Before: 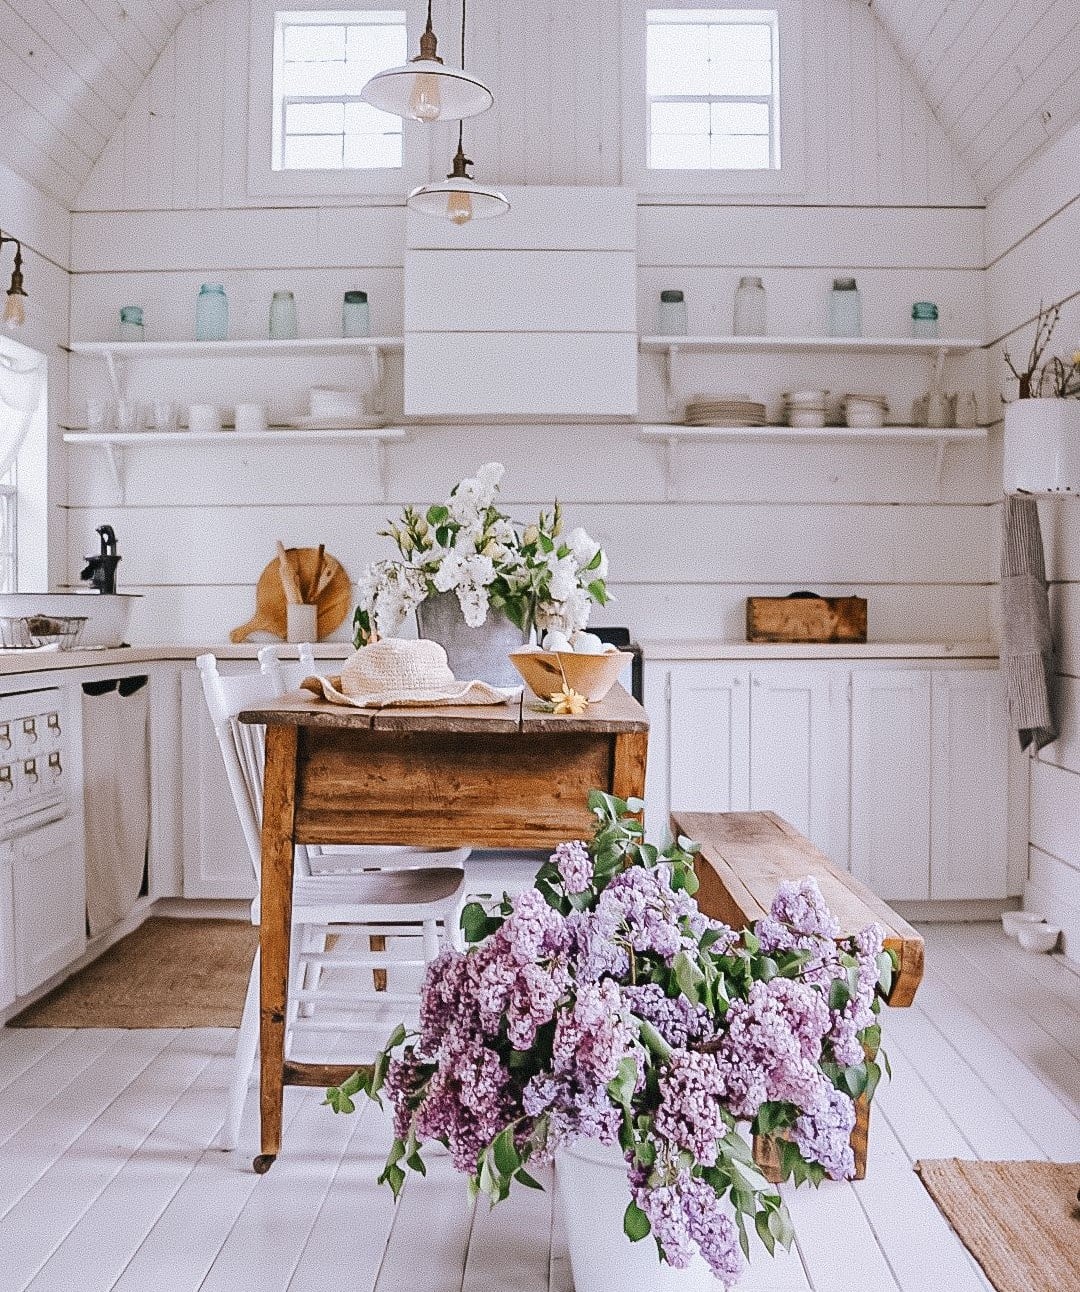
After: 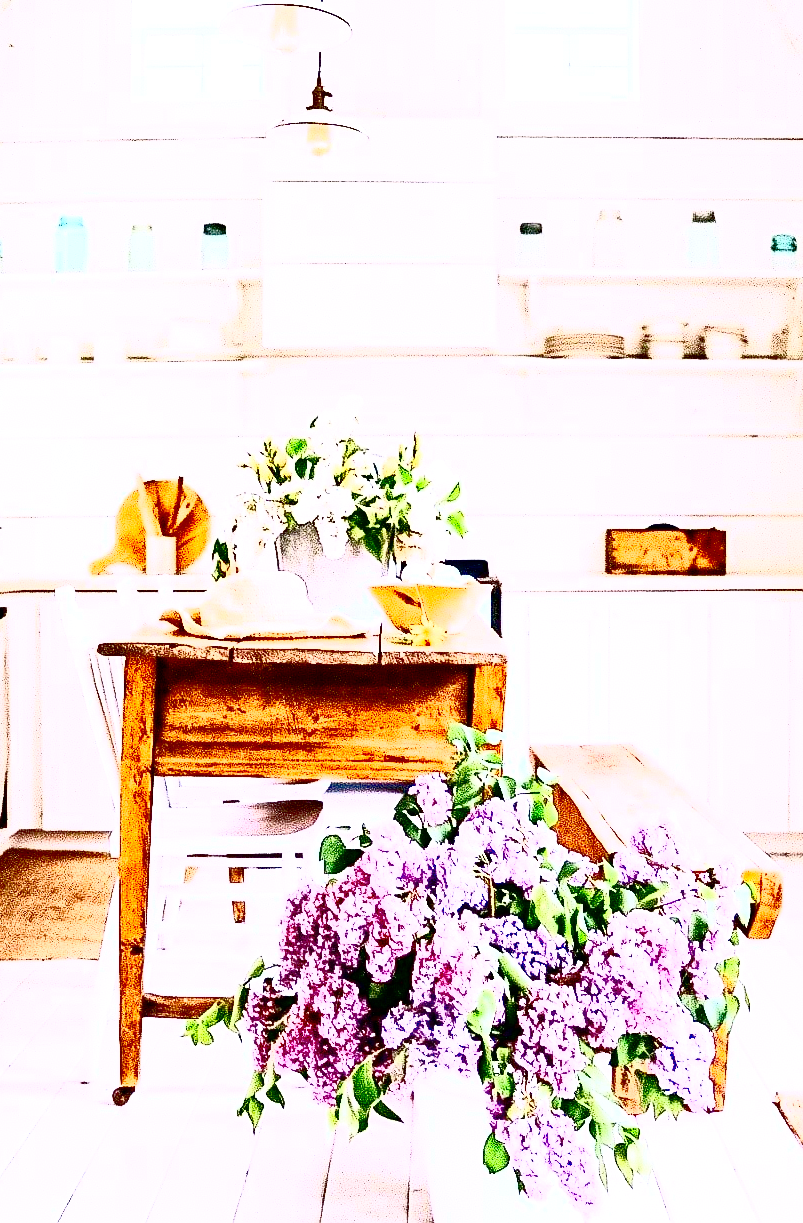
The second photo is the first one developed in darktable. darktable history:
exposure: black level correction 0.033, exposure 0.909 EV, compensate highlight preservation false
crop and rotate: left 13.089%, top 5.316%, right 12.551%
contrast brightness saturation: contrast 0.848, brightness 0.587, saturation 0.573
